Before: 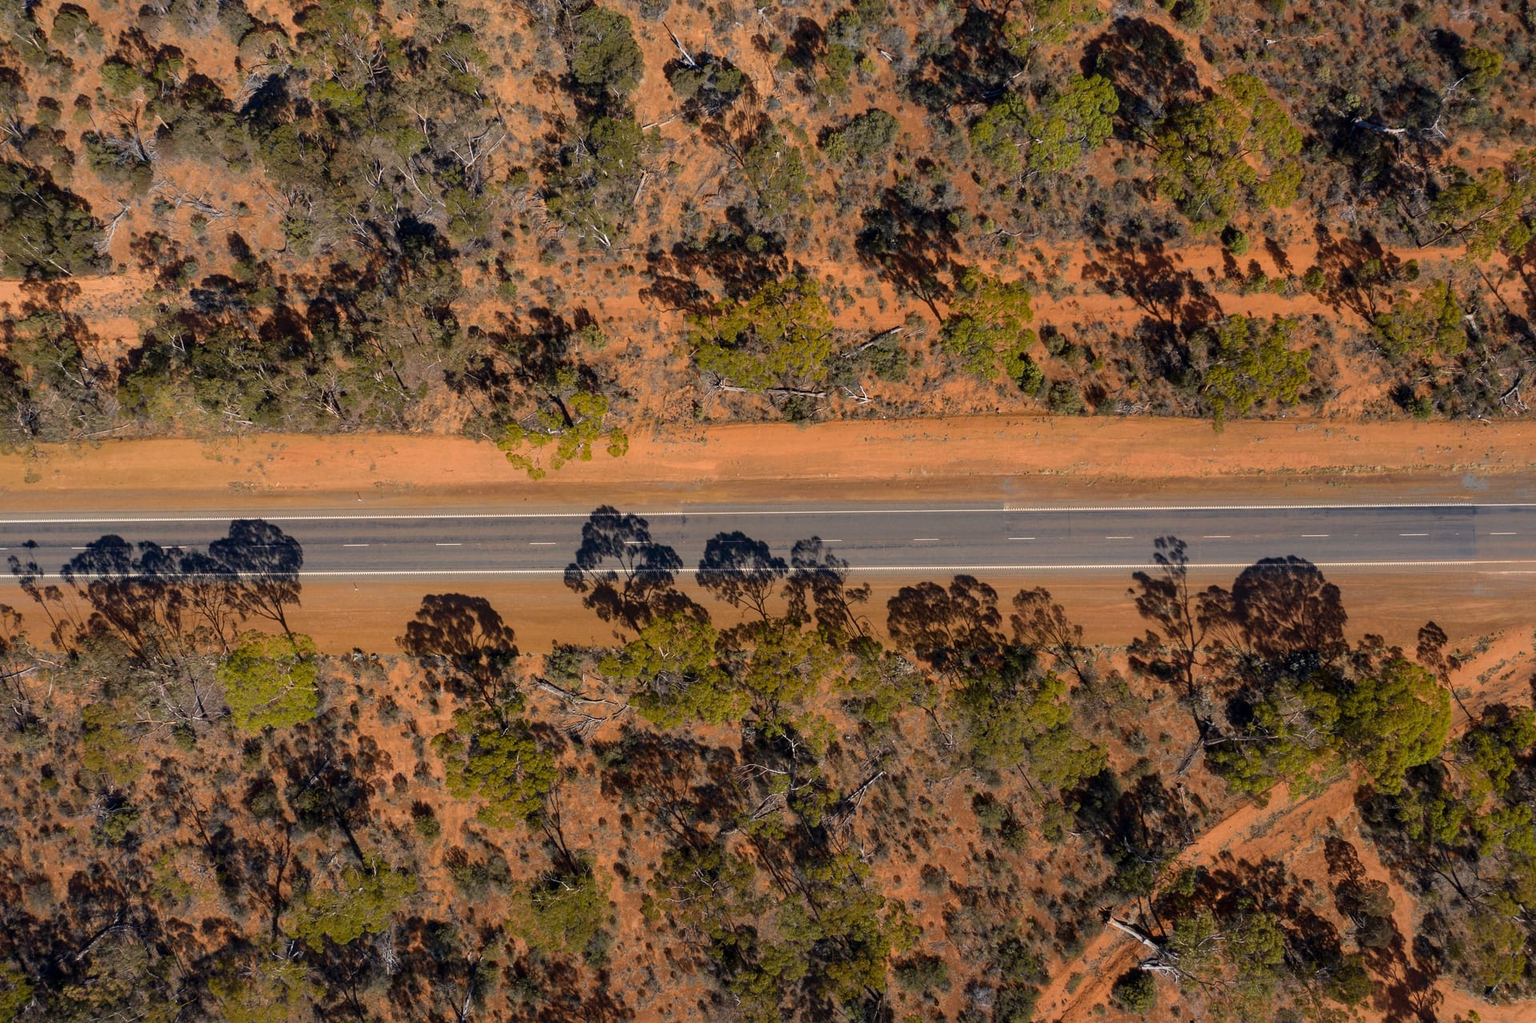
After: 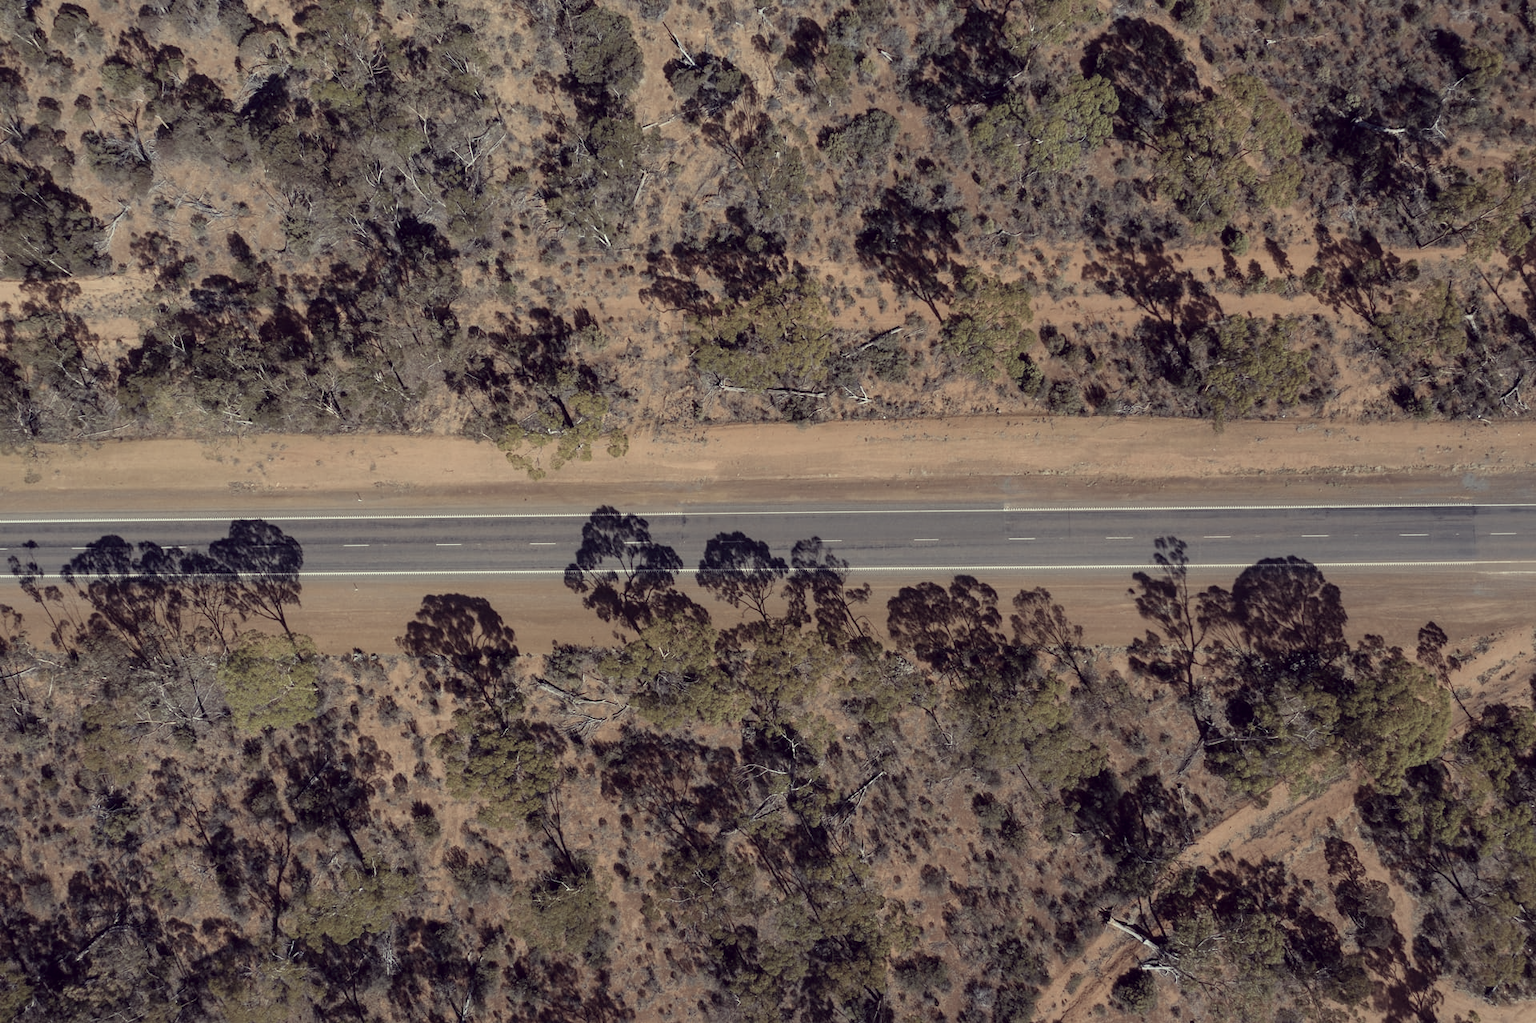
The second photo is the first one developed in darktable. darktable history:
color correction: highlights a* -20.29, highlights b* 21.06, shadows a* 19.49, shadows b* -20.66, saturation 0.393
